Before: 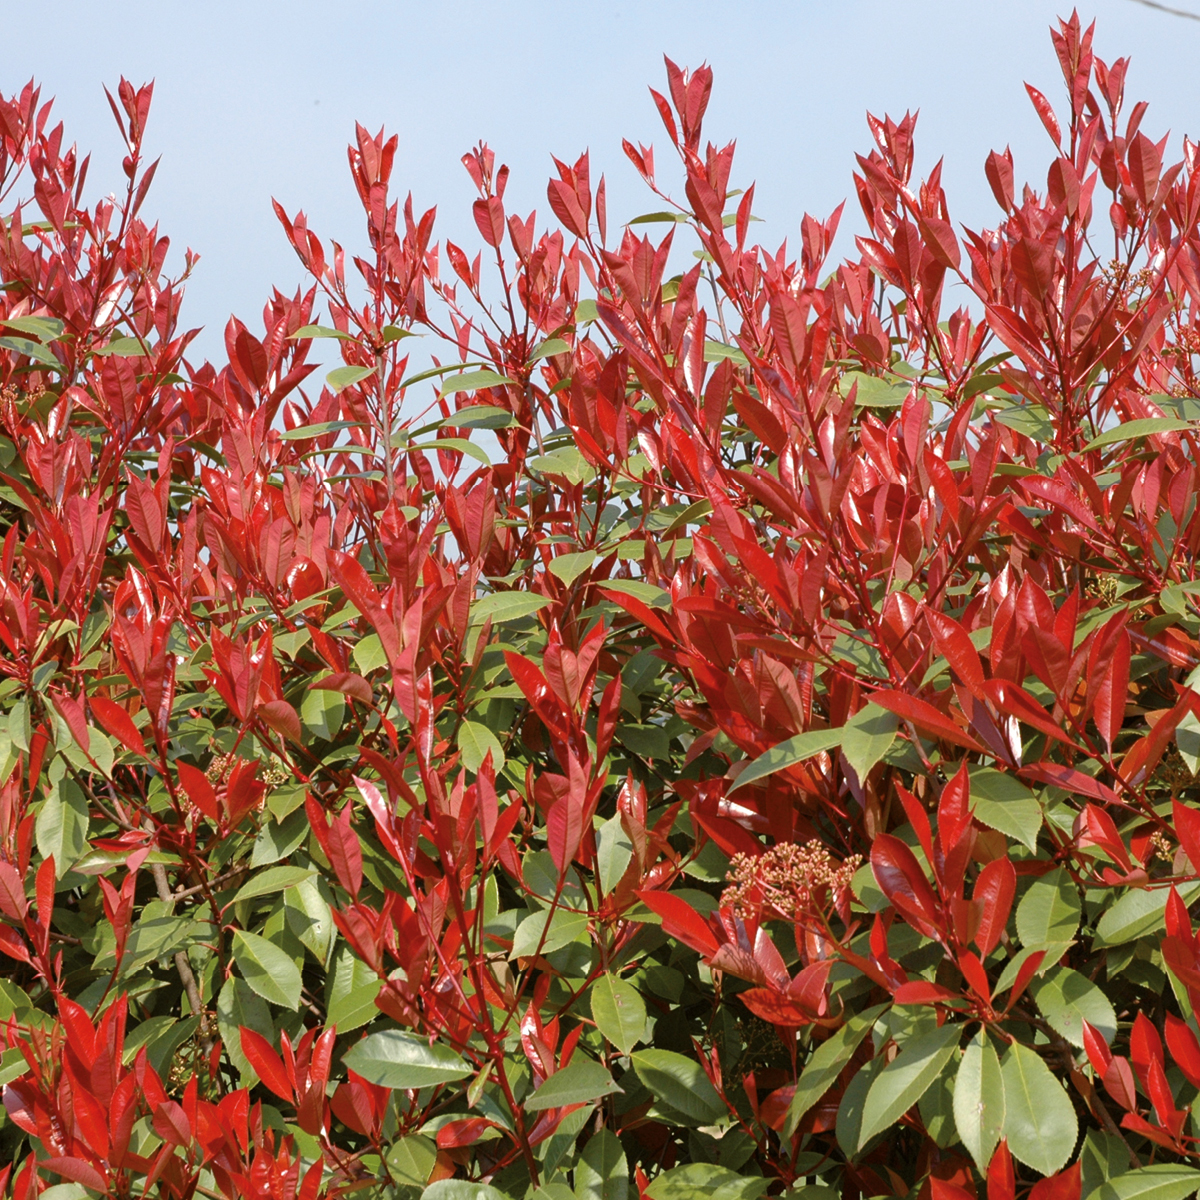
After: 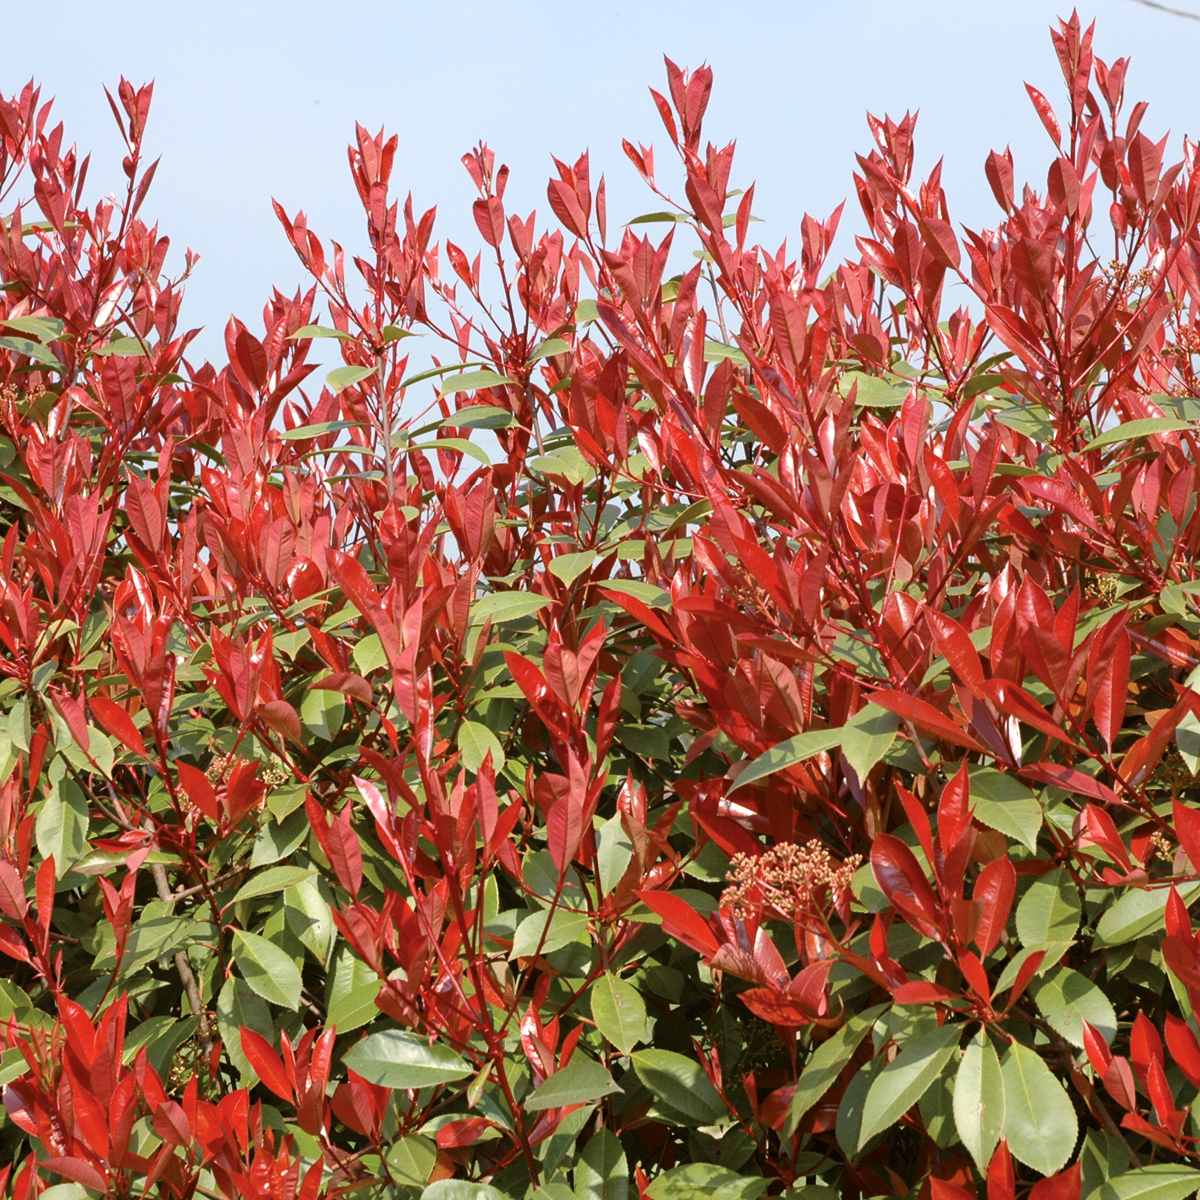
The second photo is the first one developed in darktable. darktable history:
contrast brightness saturation: contrast 0.148, brightness 0.05
